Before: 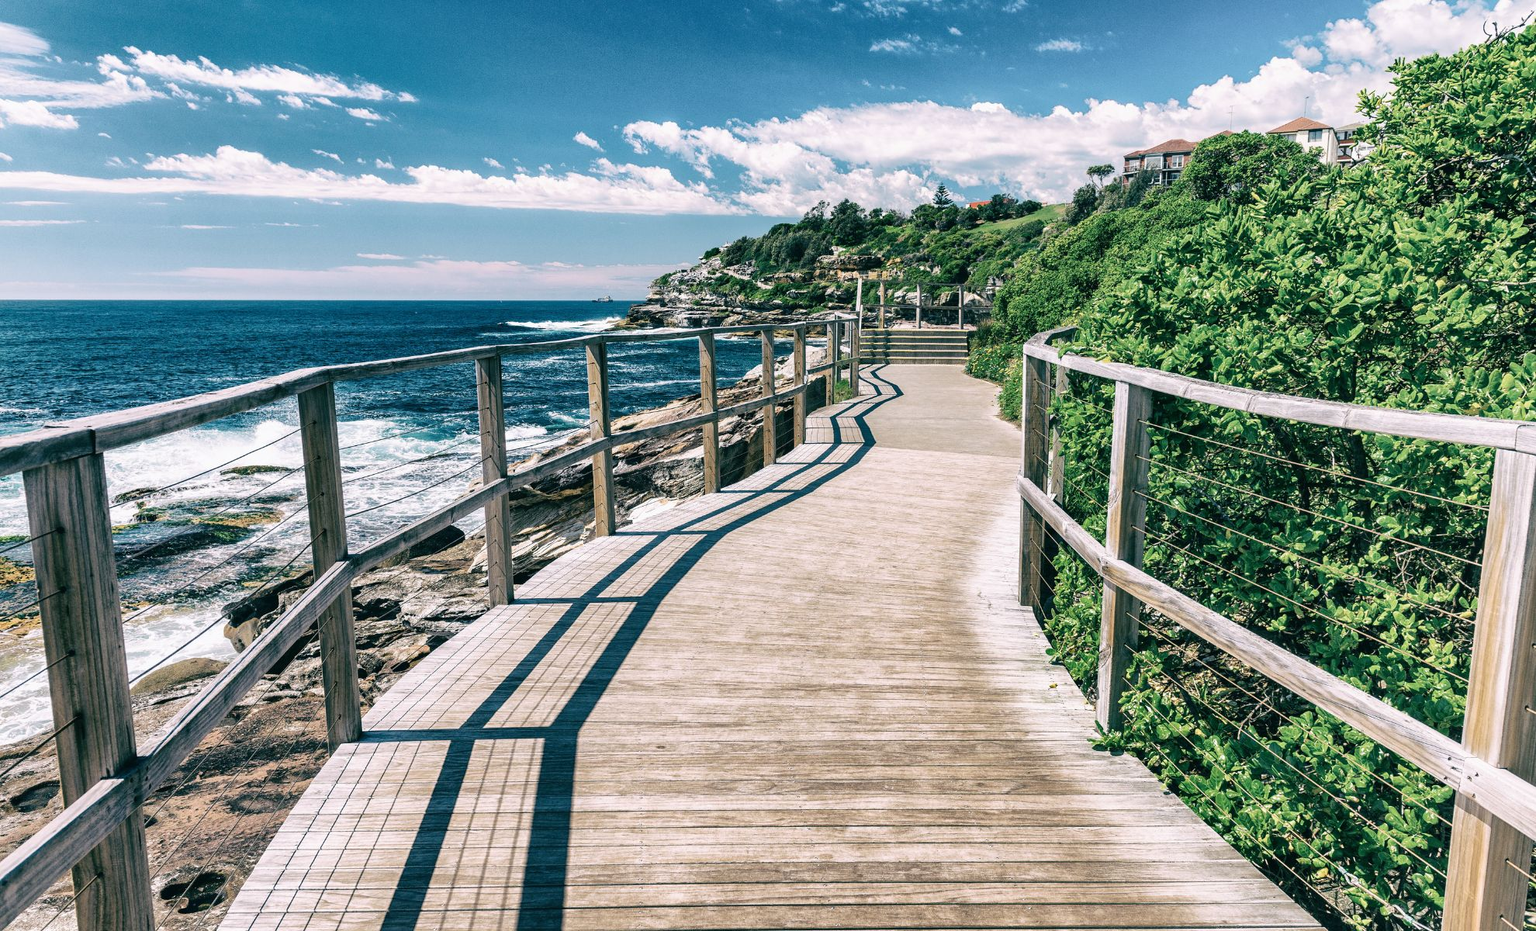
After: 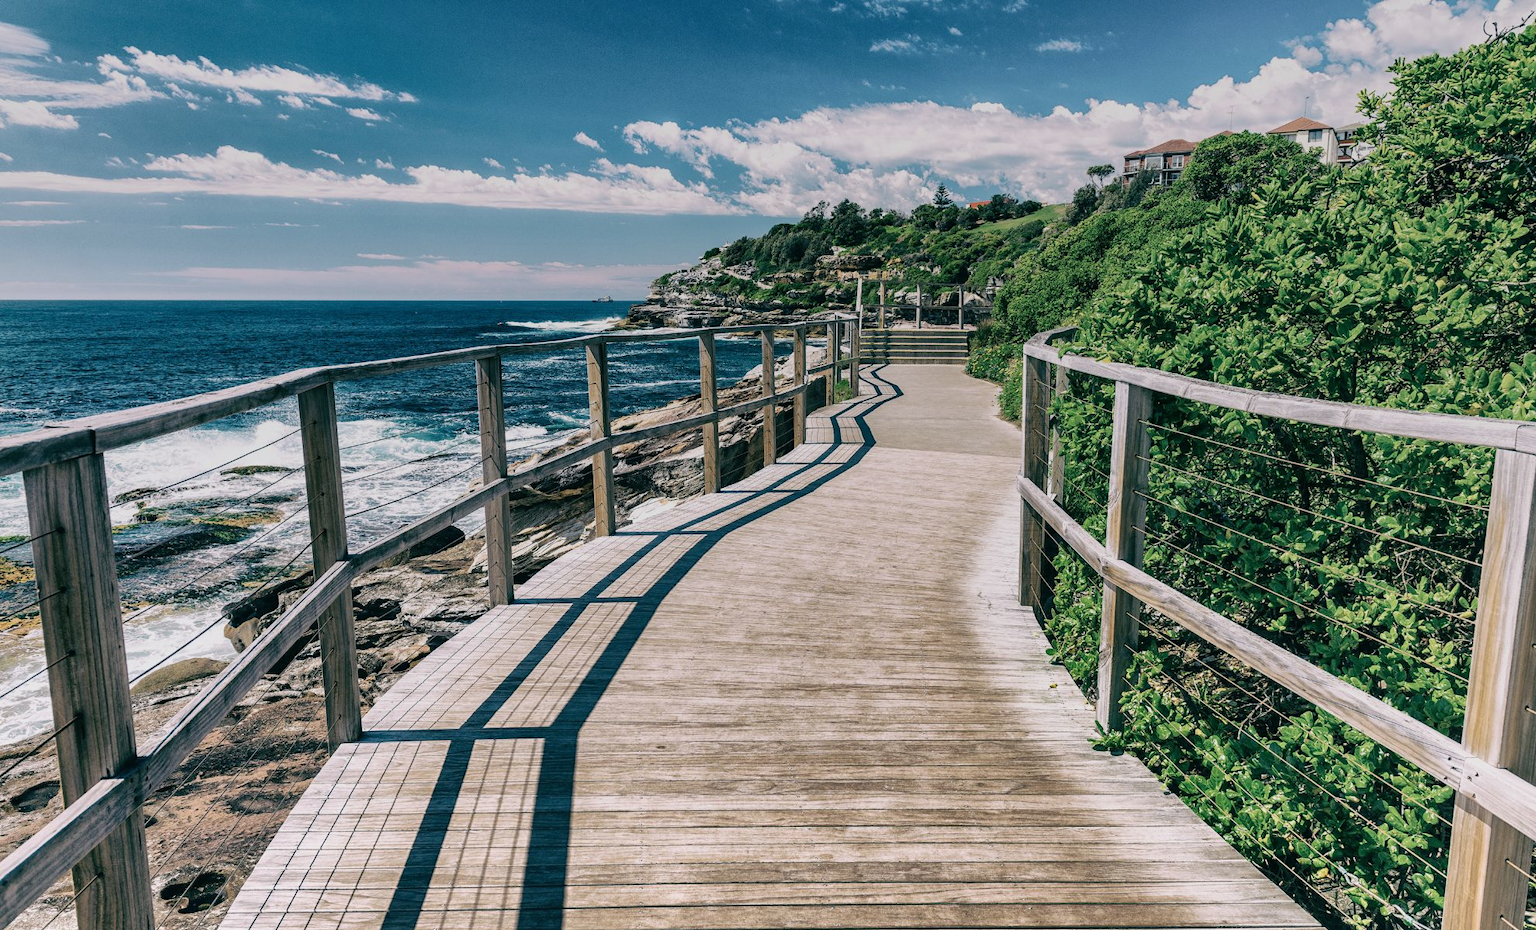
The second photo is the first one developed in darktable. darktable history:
graduated density: rotation 5.63°, offset 76.9
shadows and highlights: shadows 5, soften with gaussian
